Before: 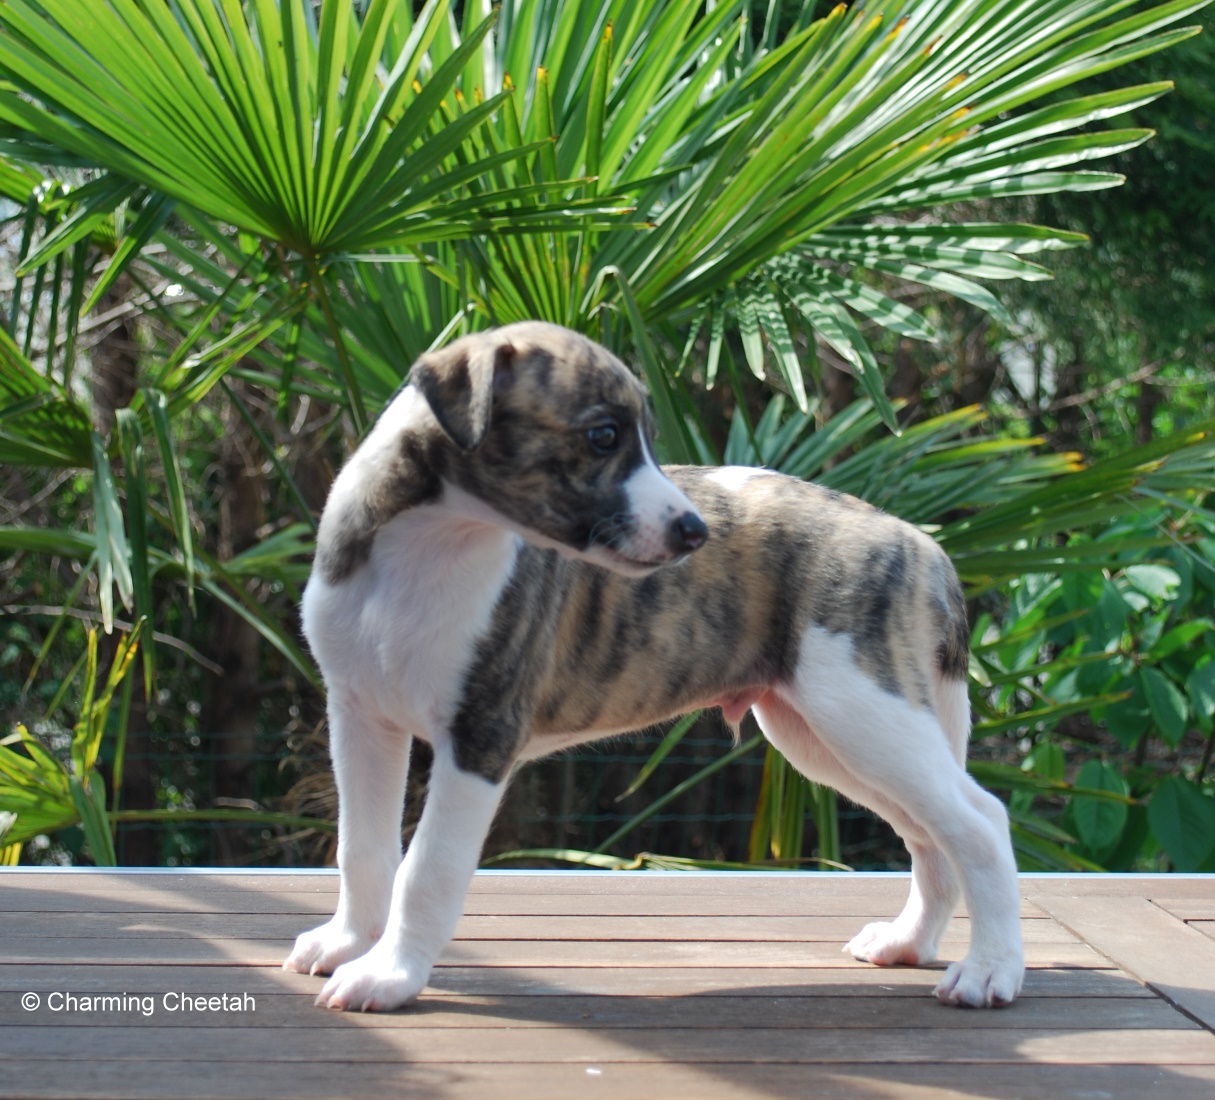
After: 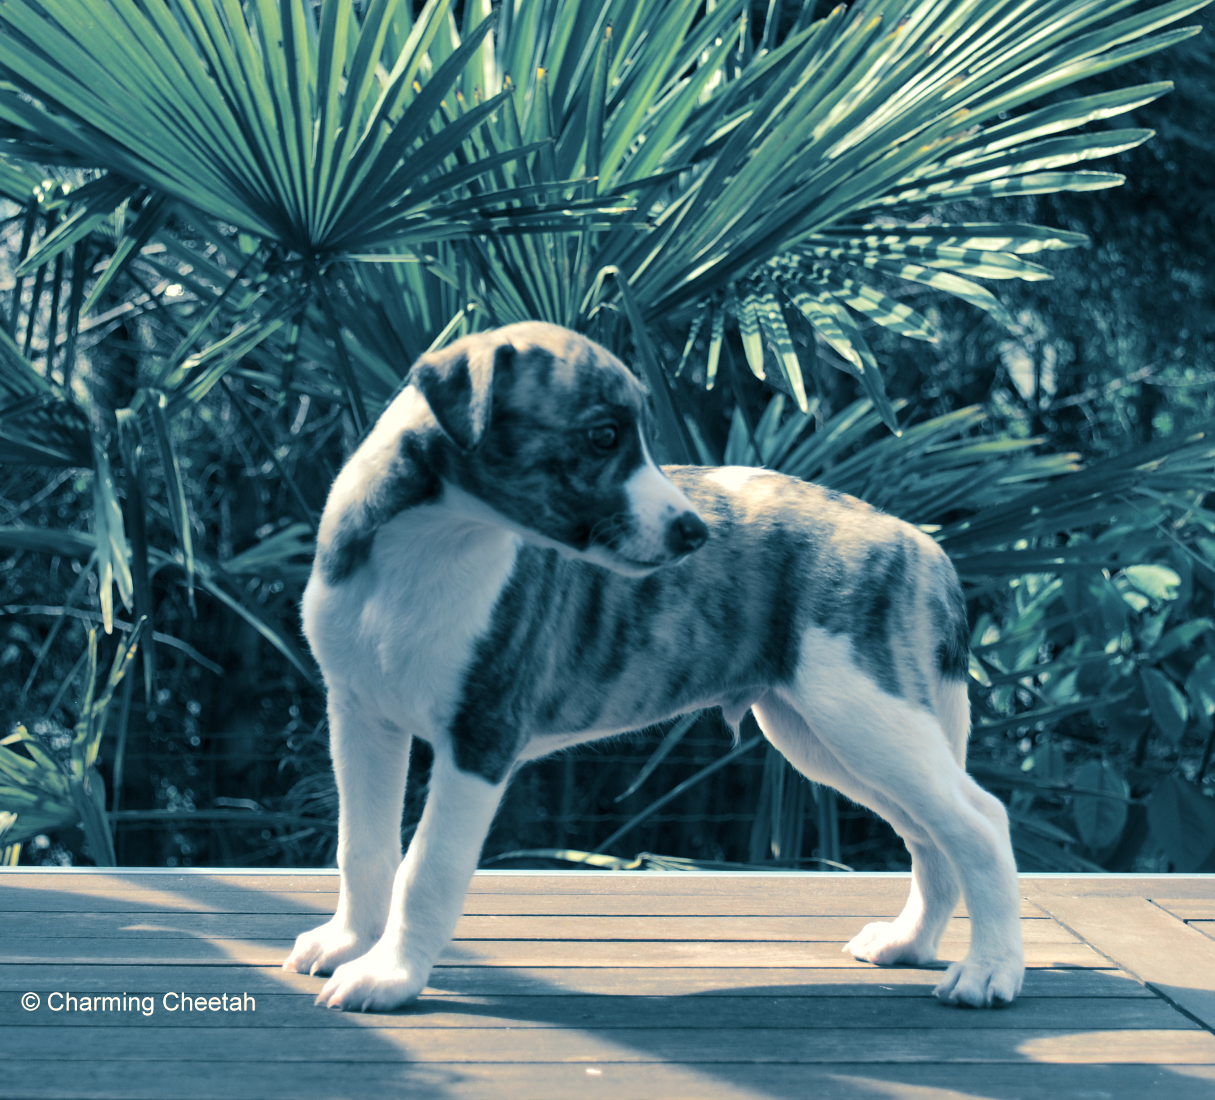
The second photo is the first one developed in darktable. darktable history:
exposure: compensate highlight preservation false
split-toning: shadows › hue 212.4°, balance -70
white balance: red 1.029, blue 0.92
local contrast: mode bilateral grid, contrast 20, coarseness 50, detail 132%, midtone range 0.2
